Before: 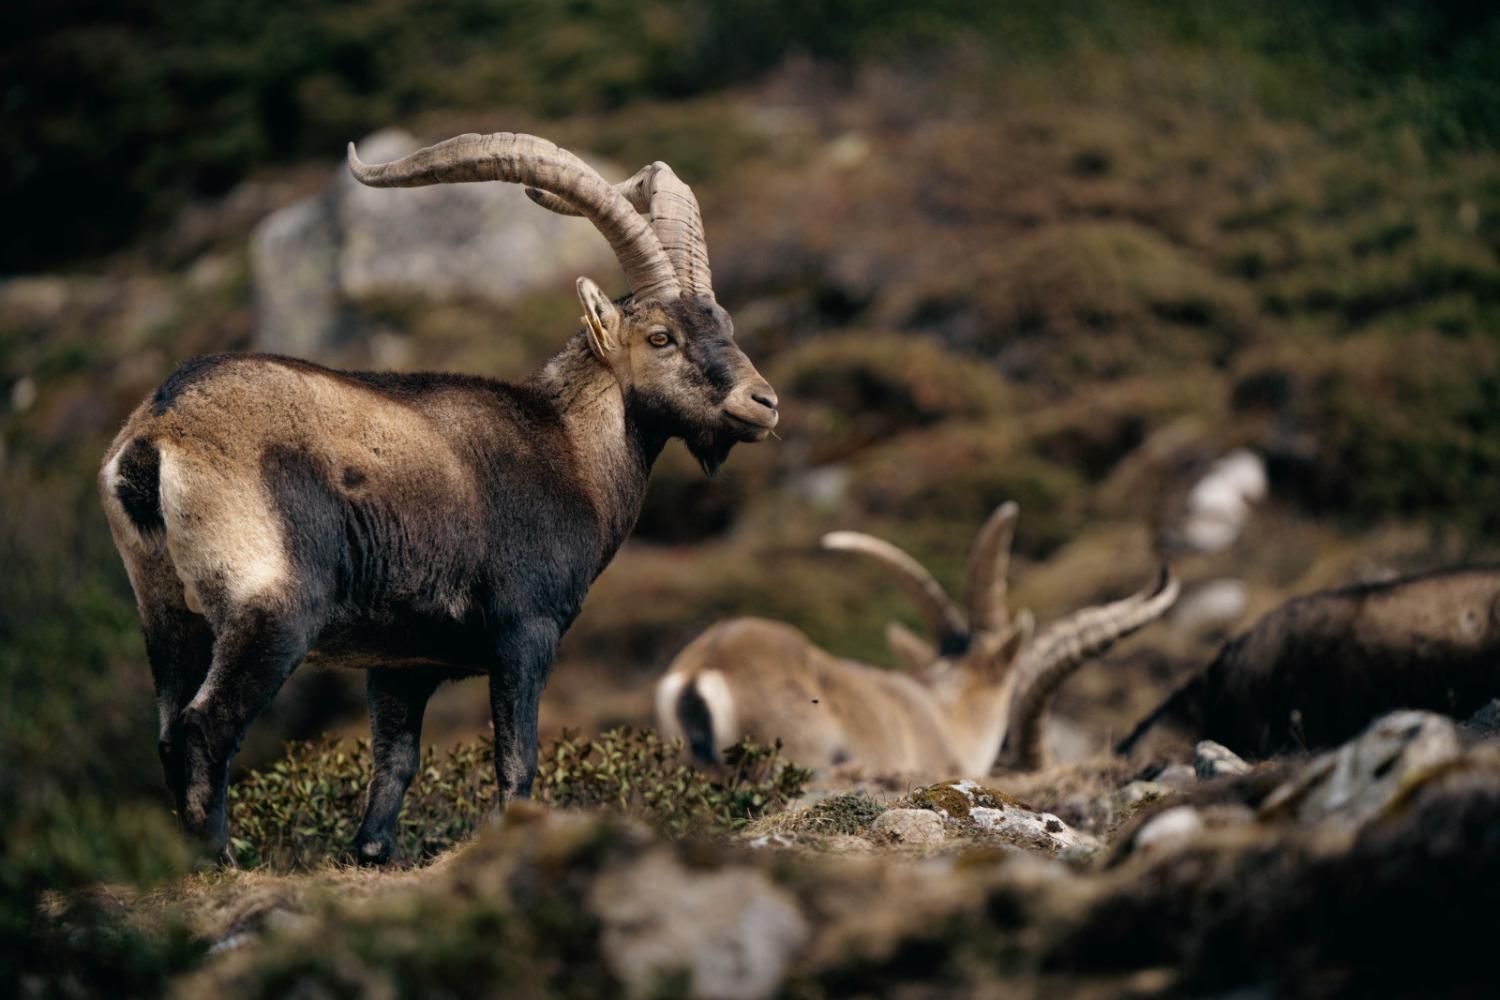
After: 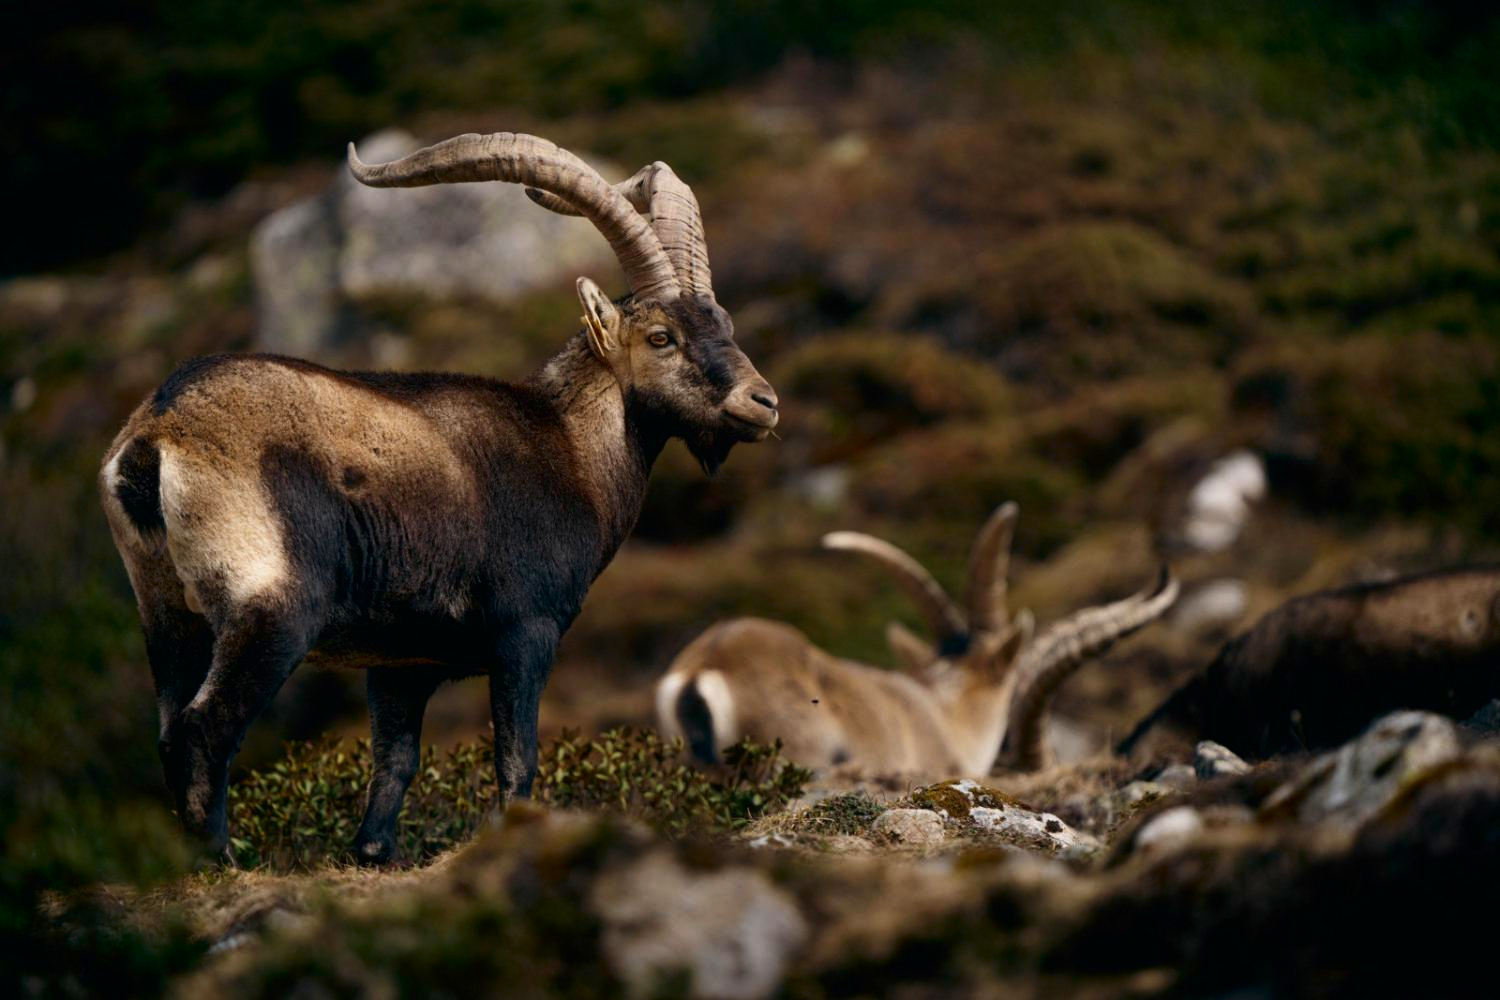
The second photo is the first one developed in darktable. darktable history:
contrast brightness saturation: contrast 0.117, brightness -0.116, saturation 0.201
contrast equalizer: y [[0.5, 0.5, 0.544, 0.569, 0.5, 0.5], [0.5 ×6], [0.5 ×6], [0 ×6], [0 ×6]], mix -0.351
